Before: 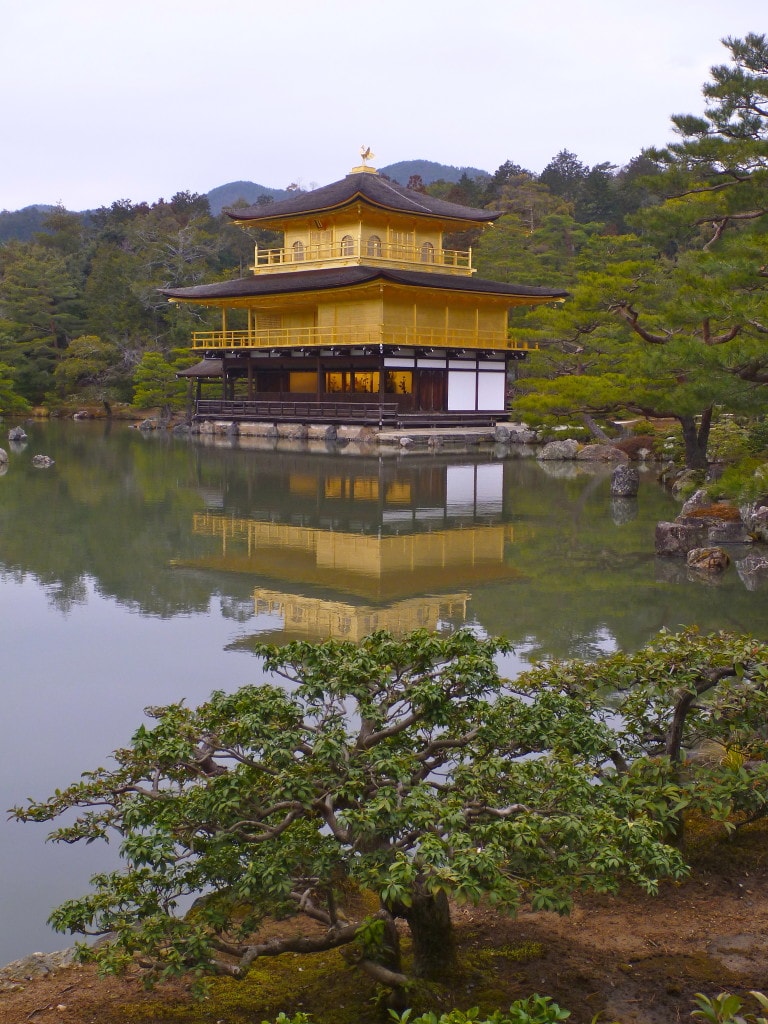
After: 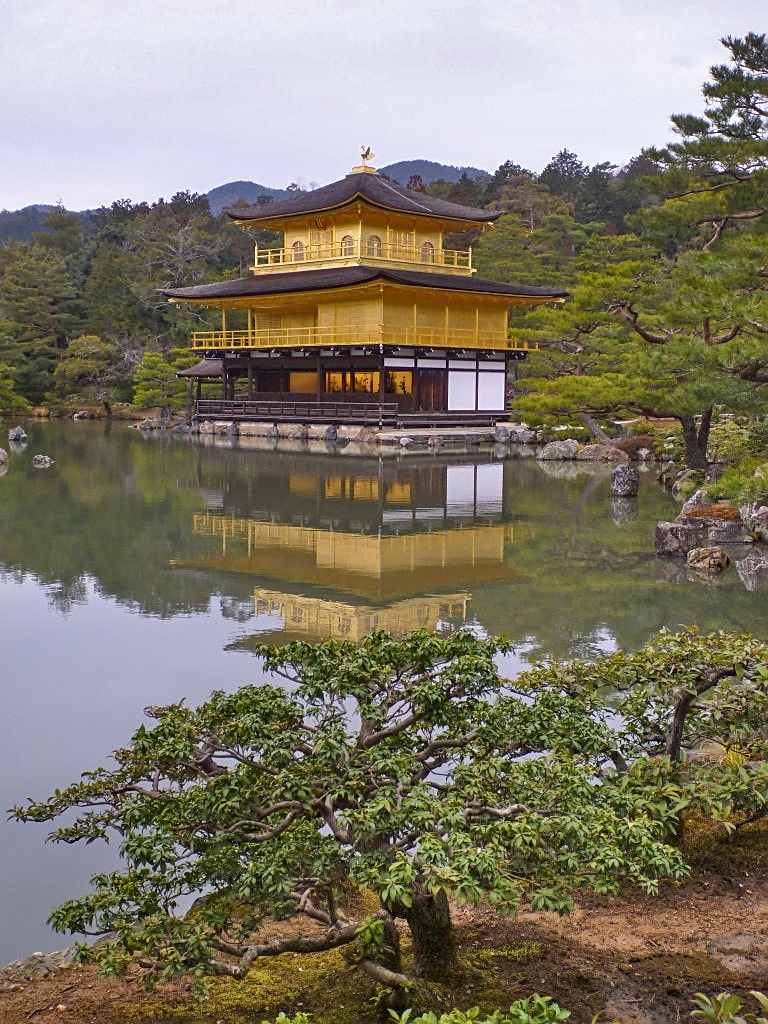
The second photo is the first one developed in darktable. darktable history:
shadows and highlights: shadows 75, highlights -60.85, soften with gaussian
sharpen: on, module defaults
tone equalizer: on, module defaults
local contrast: on, module defaults
